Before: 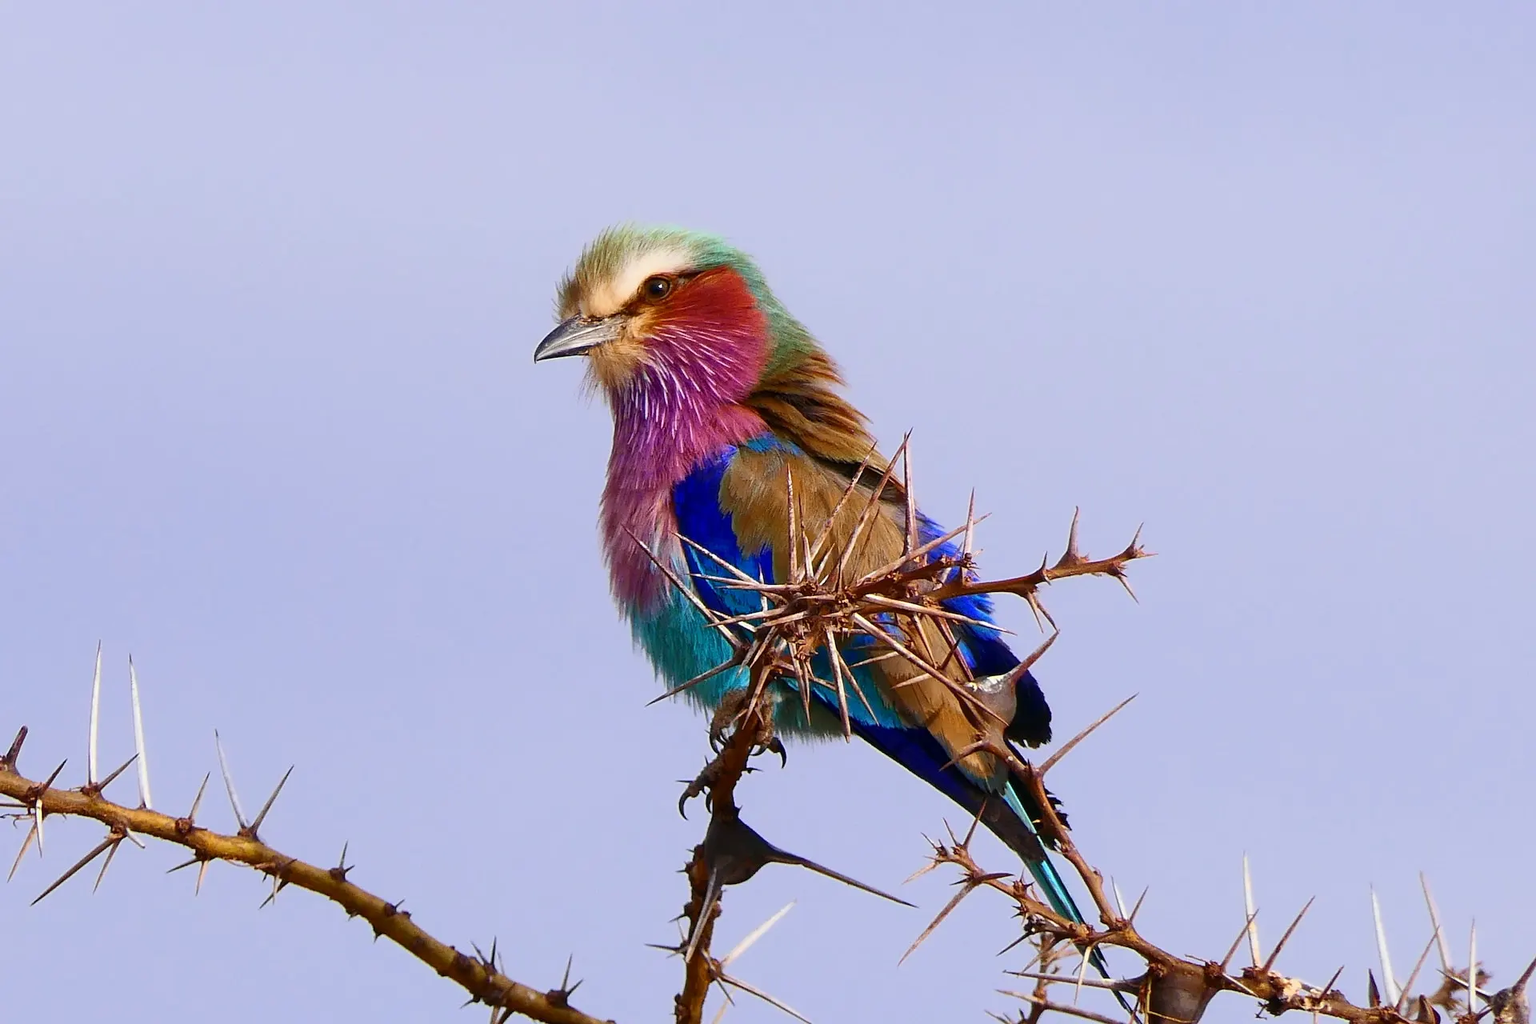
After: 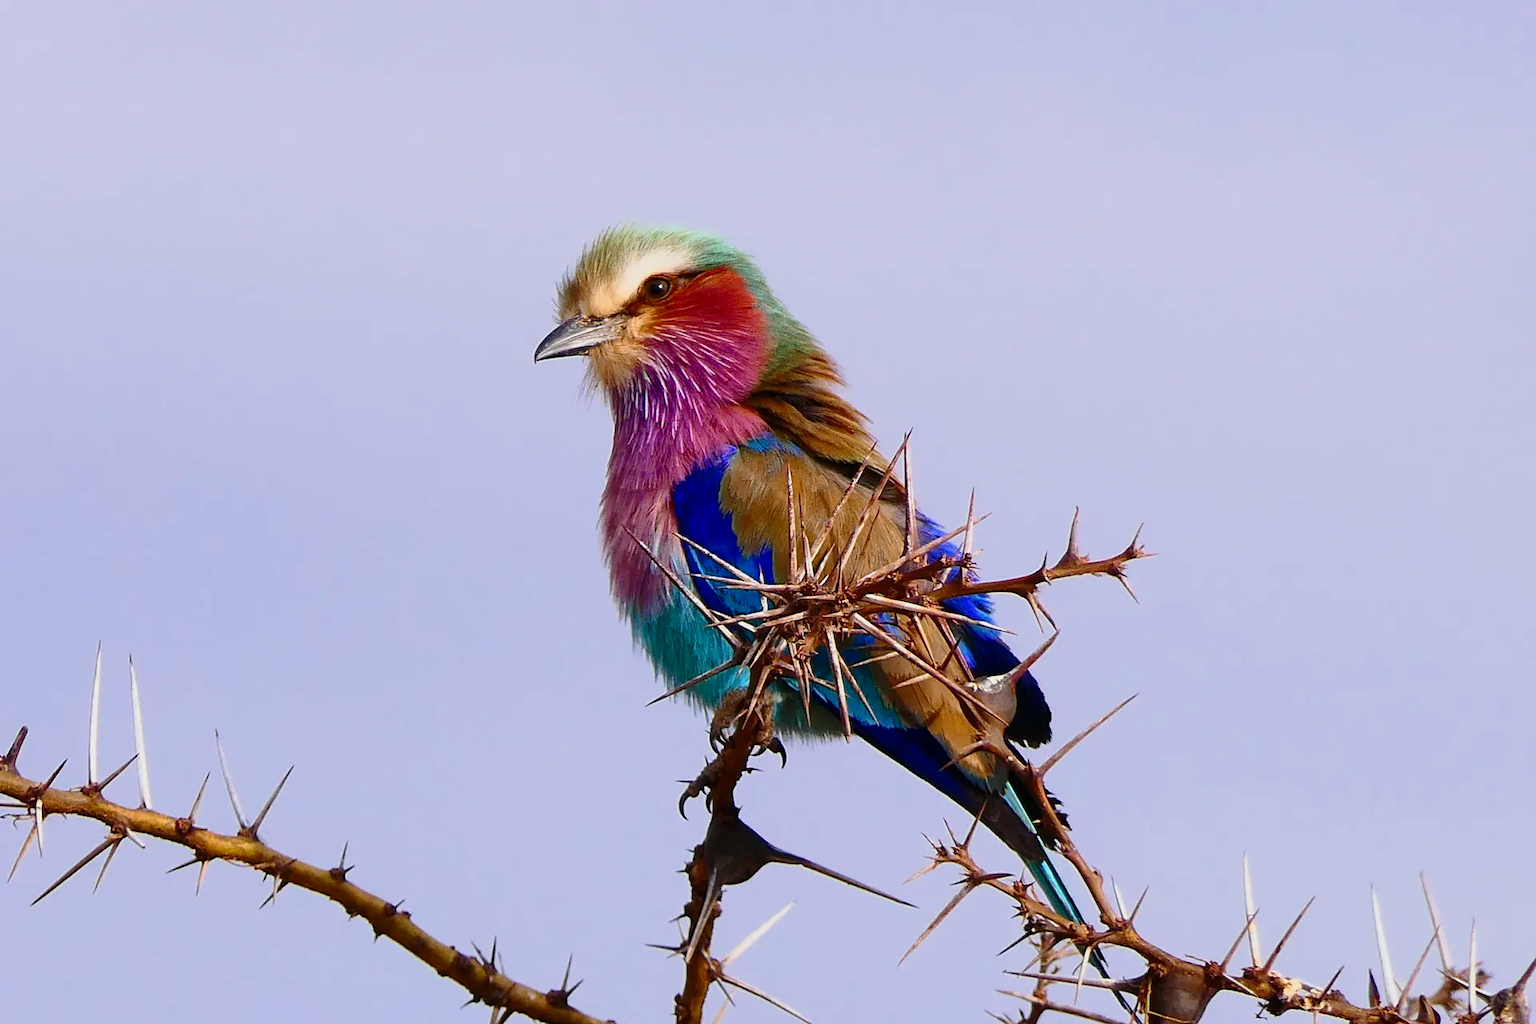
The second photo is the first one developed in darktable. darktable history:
tone curve: curves: ch0 [(0, 0) (0.058, 0.037) (0.214, 0.183) (0.304, 0.288) (0.561, 0.554) (0.687, 0.677) (0.768, 0.768) (0.858, 0.861) (0.987, 0.945)]; ch1 [(0, 0) (0.172, 0.123) (0.312, 0.296) (0.432, 0.448) (0.471, 0.469) (0.502, 0.5) (0.521, 0.505) (0.565, 0.569) (0.663, 0.663) (0.703, 0.721) (0.857, 0.917) (1, 1)]; ch2 [(0, 0) (0.411, 0.424) (0.485, 0.497) (0.502, 0.5) (0.517, 0.511) (0.556, 0.551) (0.626, 0.594) (0.709, 0.661) (1, 1)], preserve colors none
